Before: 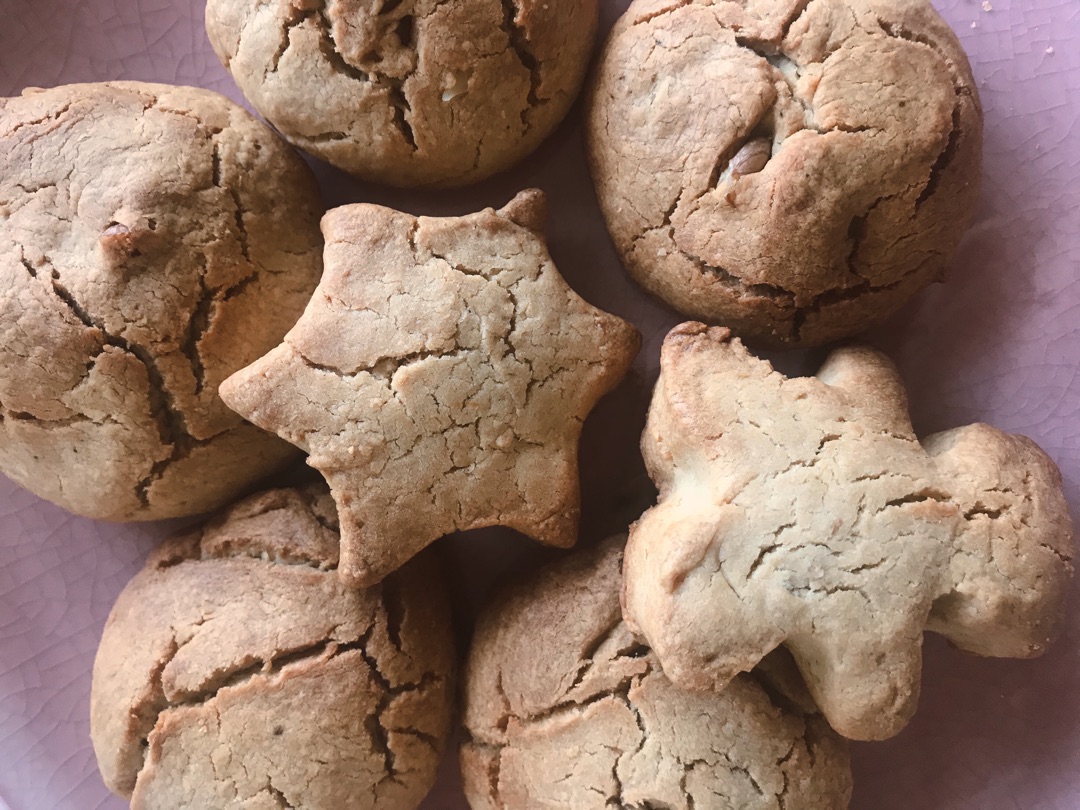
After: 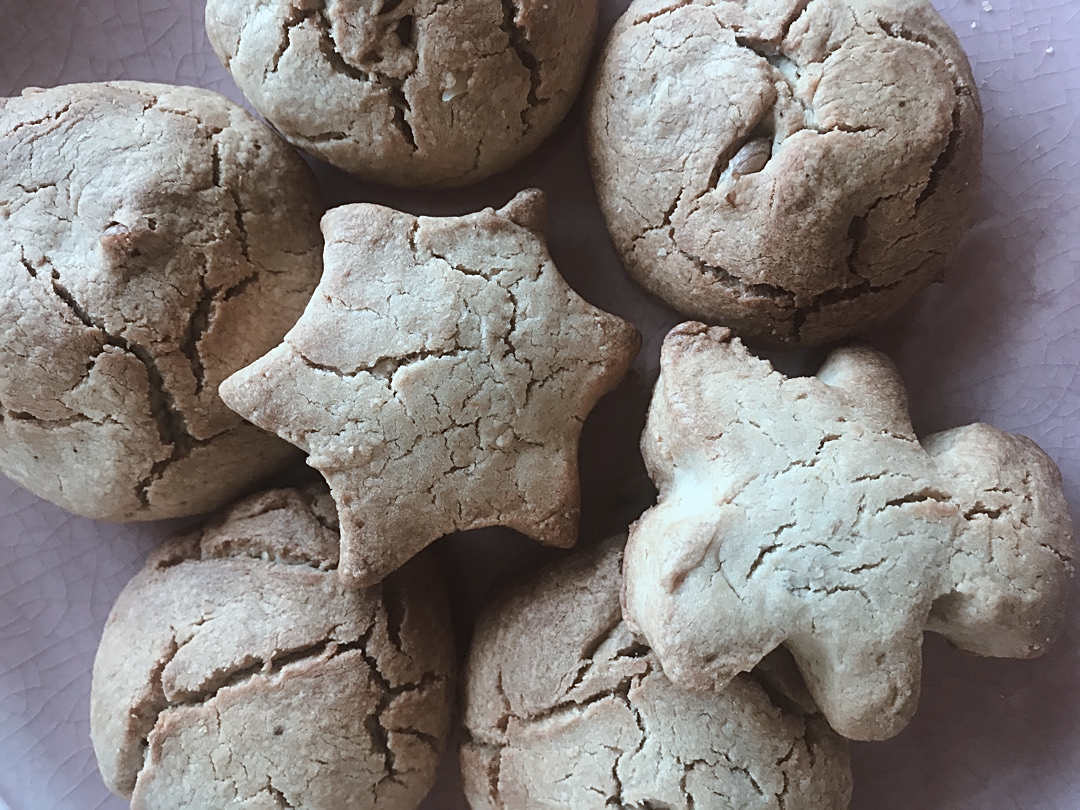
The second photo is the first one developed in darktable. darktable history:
color correction: highlights a* -12.64, highlights b* -18.1, saturation 0.7
sharpen: on, module defaults
